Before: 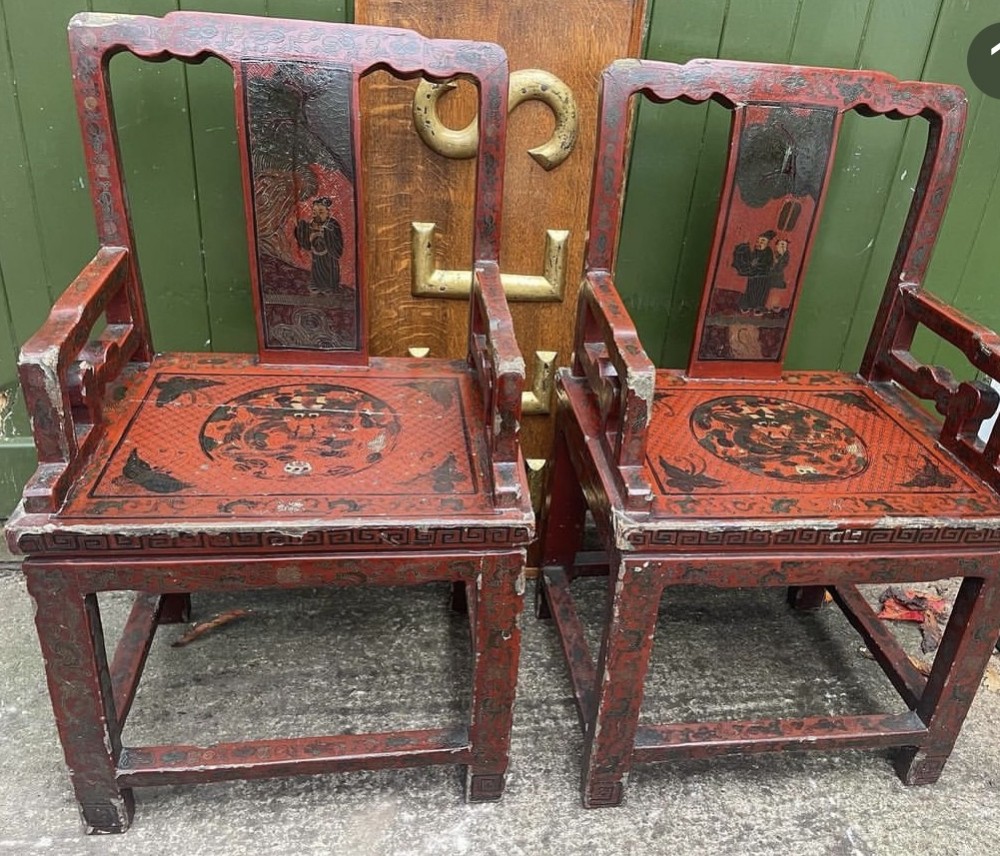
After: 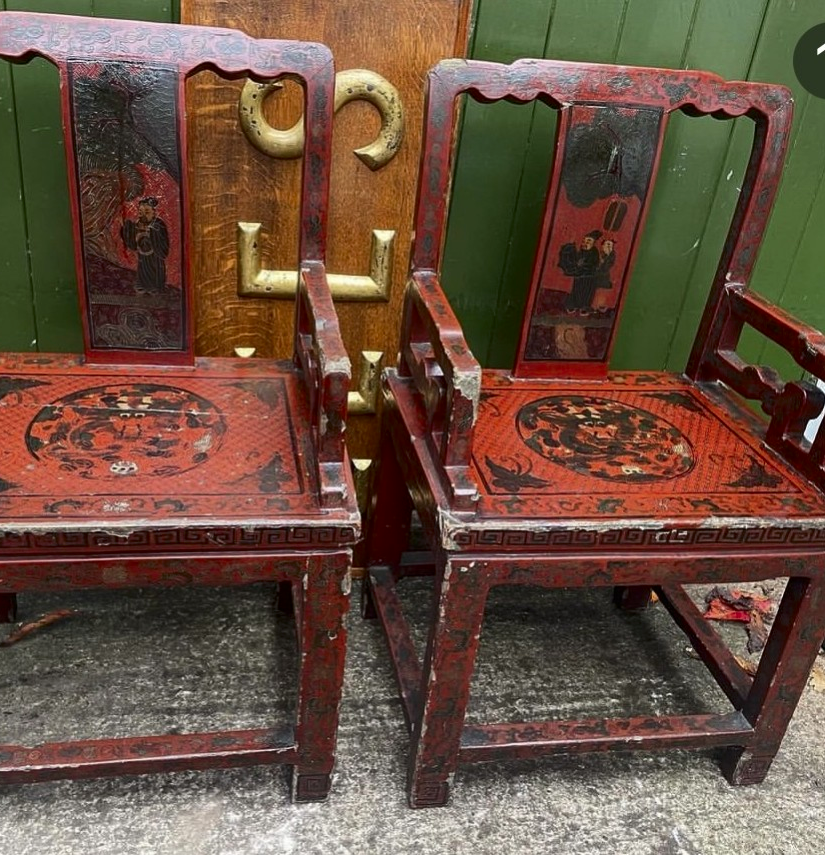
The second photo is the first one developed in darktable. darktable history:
contrast brightness saturation: contrast 0.07, brightness -0.139, saturation 0.11
crop: left 17.456%, bottom 0.016%
